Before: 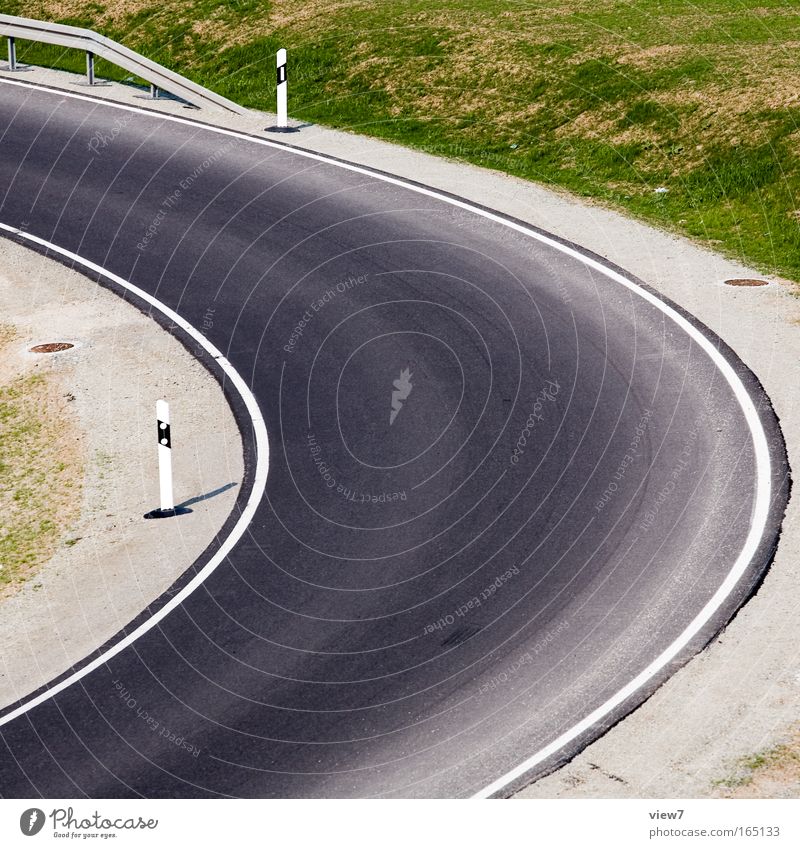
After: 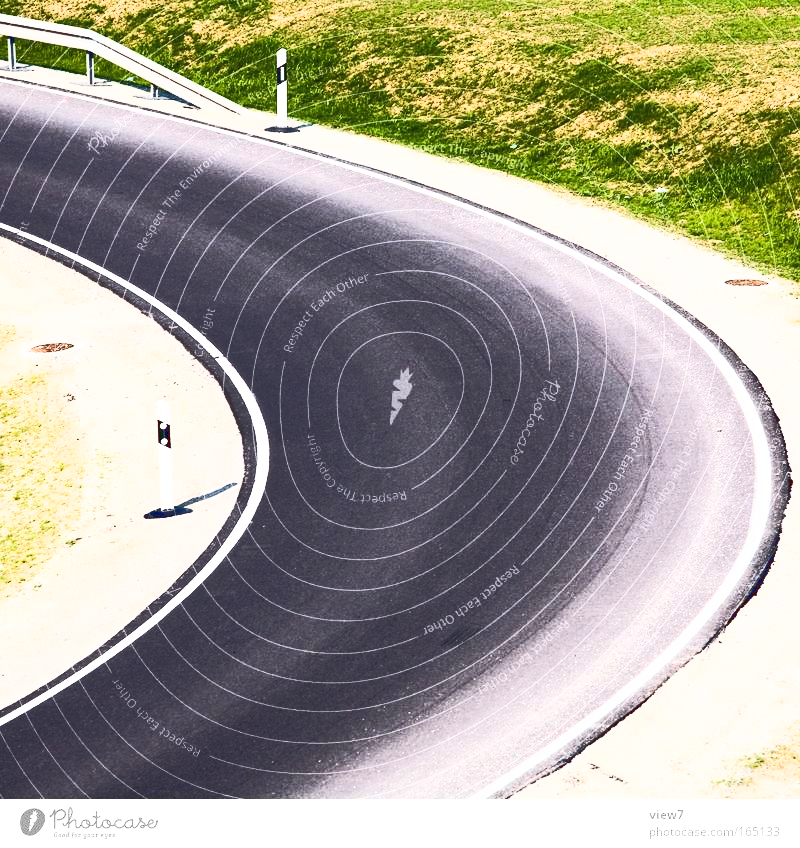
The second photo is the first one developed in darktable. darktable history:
base curve: curves: ch0 [(0, 0.015) (0.085, 0.116) (0.134, 0.298) (0.19, 0.545) (0.296, 0.764) (0.599, 0.982) (1, 1)]
